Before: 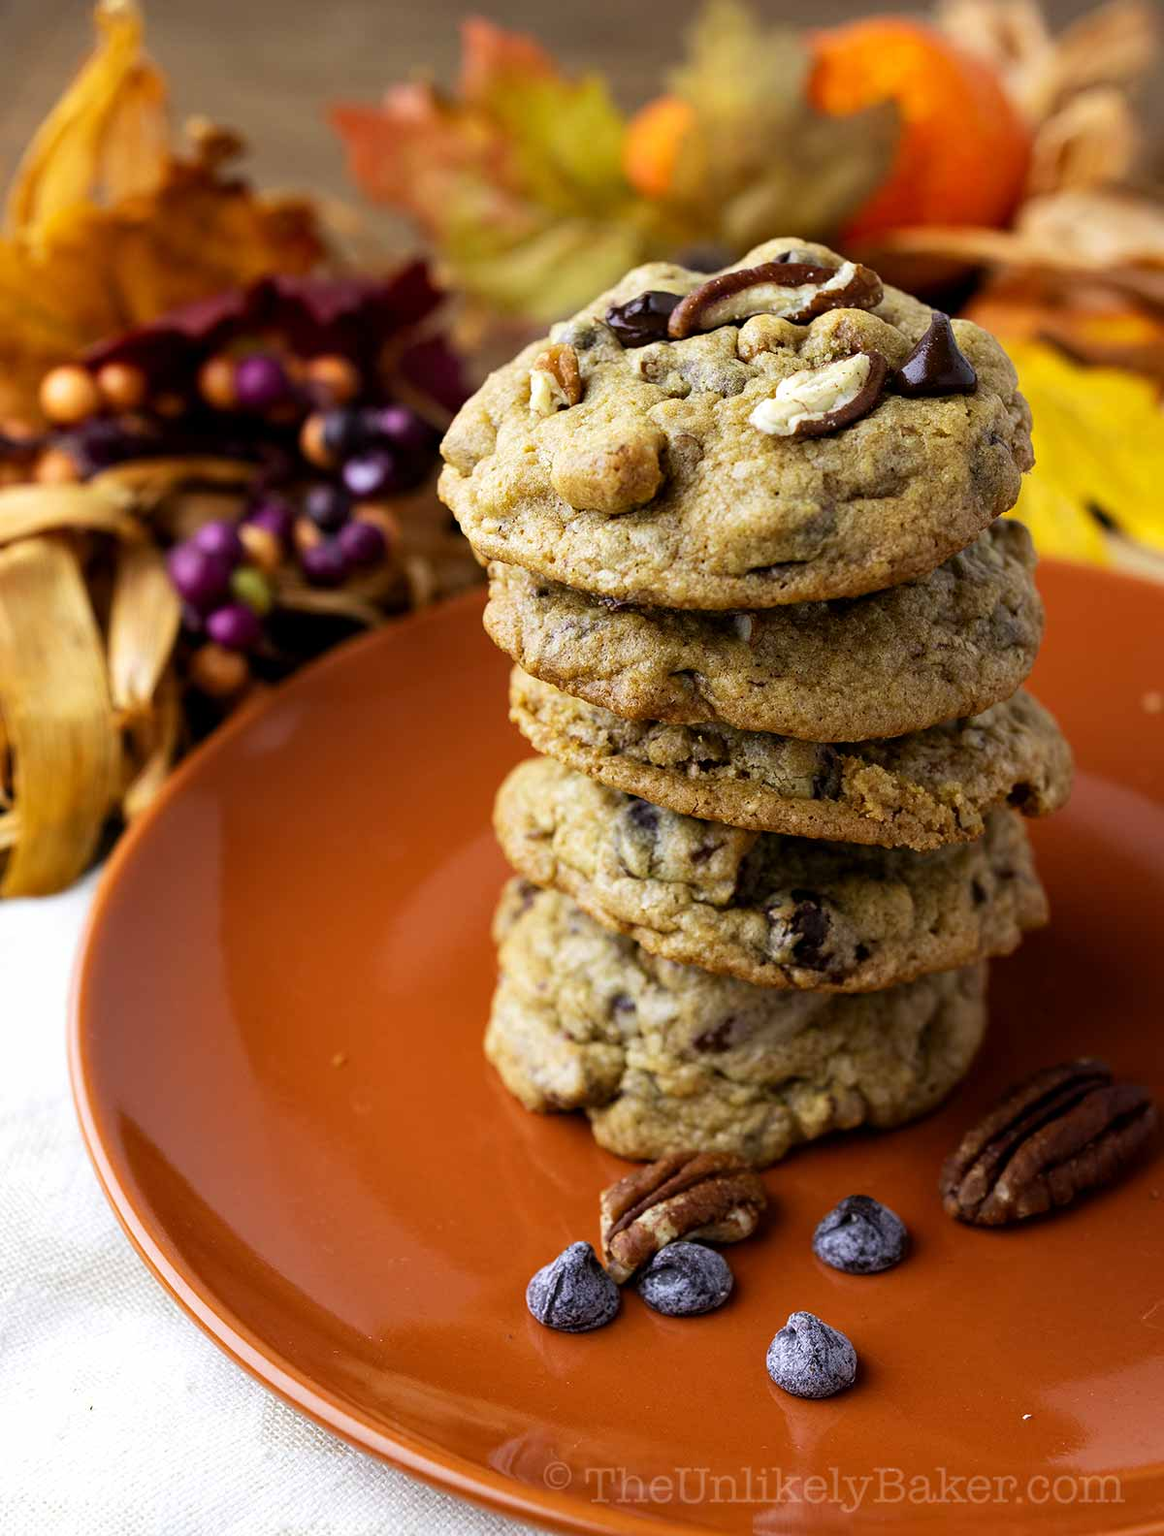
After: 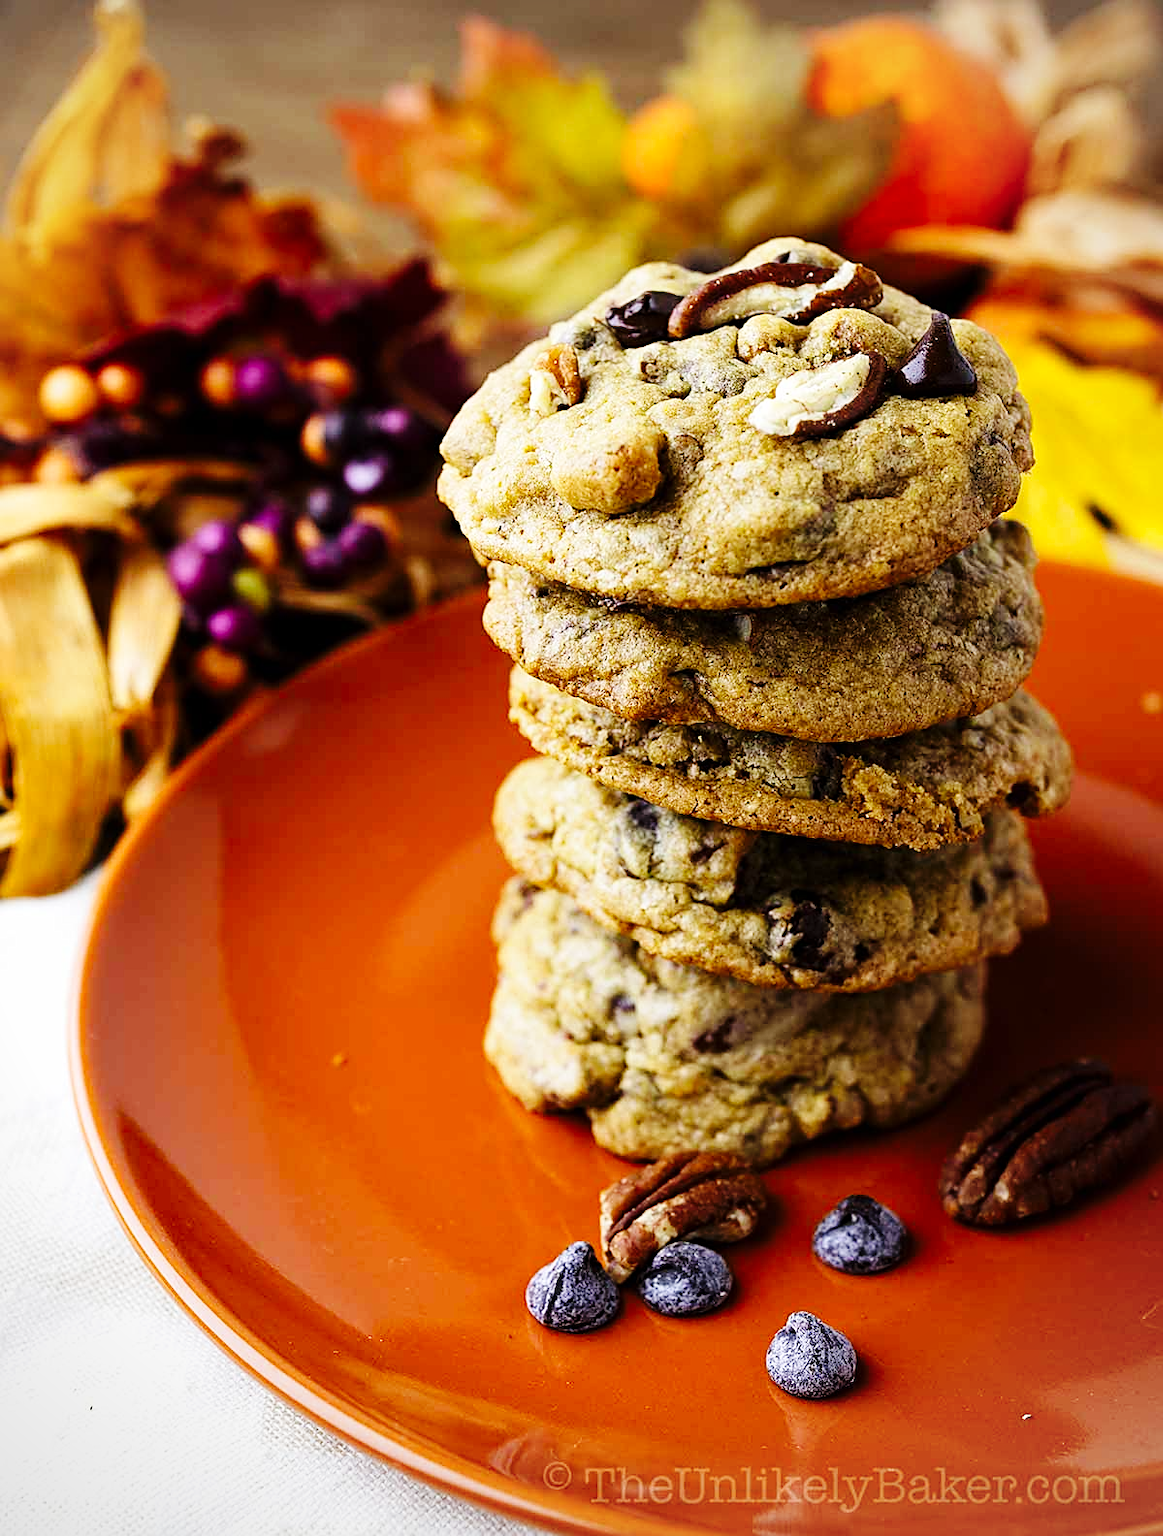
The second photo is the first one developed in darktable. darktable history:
sharpen: on, module defaults
vignetting: fall-off radius 93.87%
base curve: curves: ch0 [(0, 0) (0.036, 0.025) (0.121, 0.166) (0.206, 0.329) (0.605, 0.79) (1, 1)], preserve colors none
